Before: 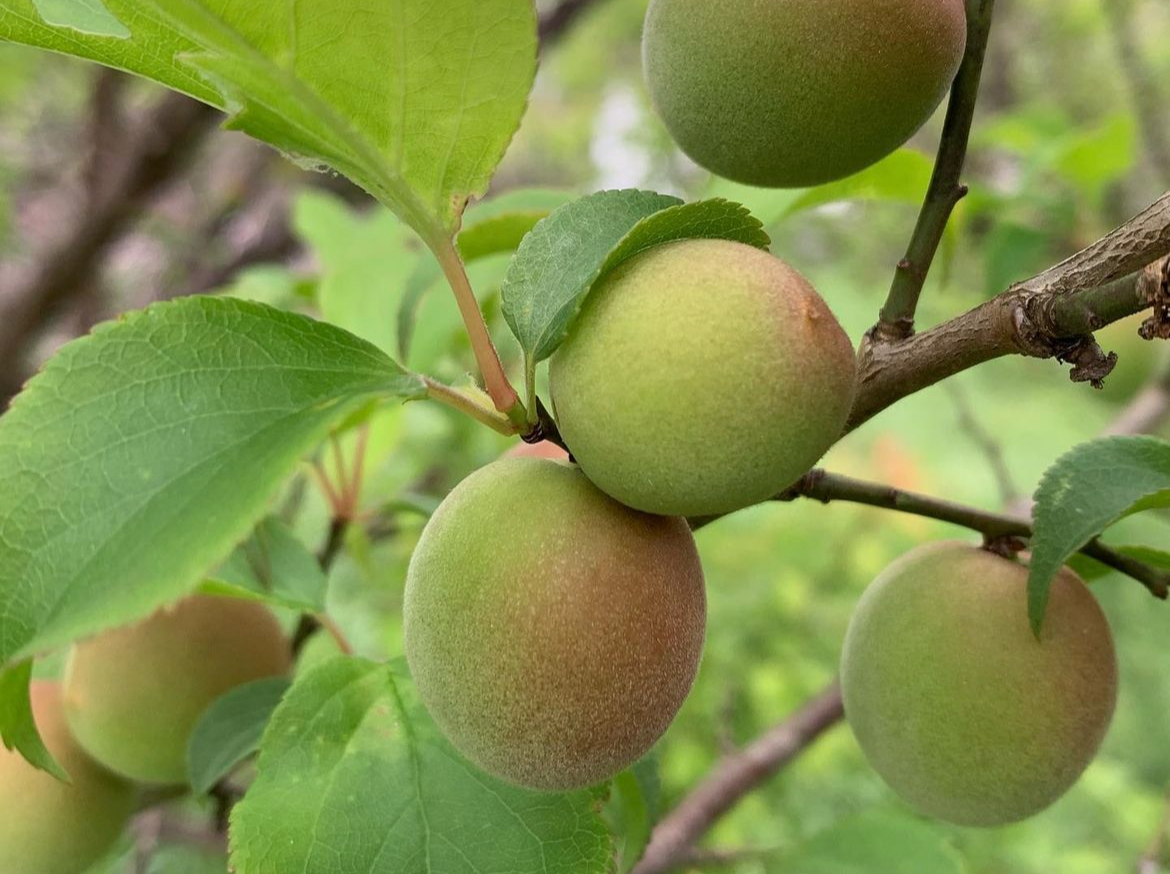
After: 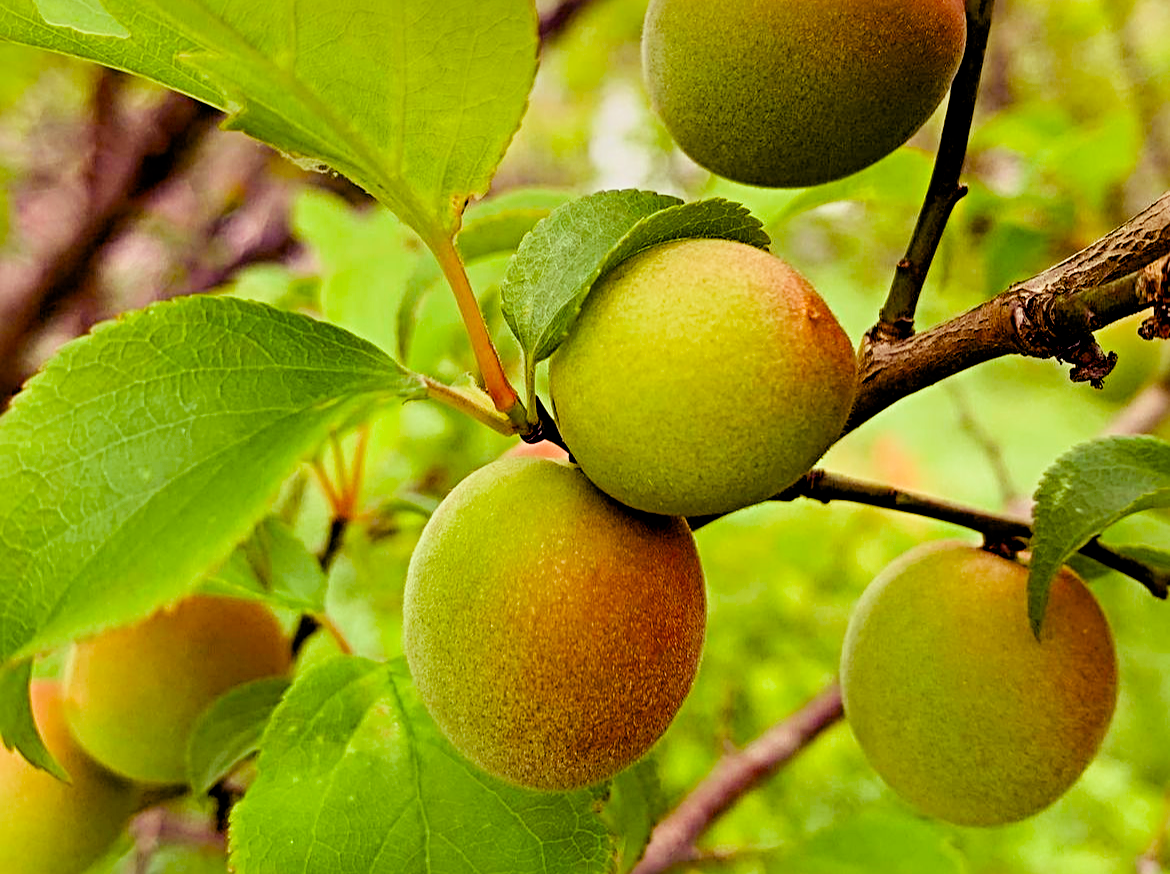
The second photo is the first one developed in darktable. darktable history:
filmic rgb: black relative exposure -7.6 EV, white relative exposure 4.64 EV, threshold 3 EV, target black luminance 0%, hardness 3.55, latitude 50.51%, contrast 1.033, highlights saturation mix 10%, shadows ↔ highlights balance -0.198%, color science v4 (2020), enable highlight reconstruction true
color balance rgb: shadows lift › luminance -21.66%, shadows lift › chroma 8.98%, shadows lift › hue 283.37°, power › chroma 1.55%, power › hue 25.59°, highlights gain › luminance 6.08%, highlights gain › chroma 2.55%, highlights gain › hue 90°, global offset › luminance -0.87%, perceptual saturation grading › global saturation 27.49%, perceptual saturation grading › highlights -28.39%, perceptual saturation grading › mid-tones 15.22%, perceptual saturation grading › shadows 33.98%, perceptual brilliance grading › highlights 10%, perceptual brilliance grading › mid-tones 5%
exposure: black level correction 0.002, exposure 0.15 EV, compensate highlight preservation false
sharpen: radius 4.883
